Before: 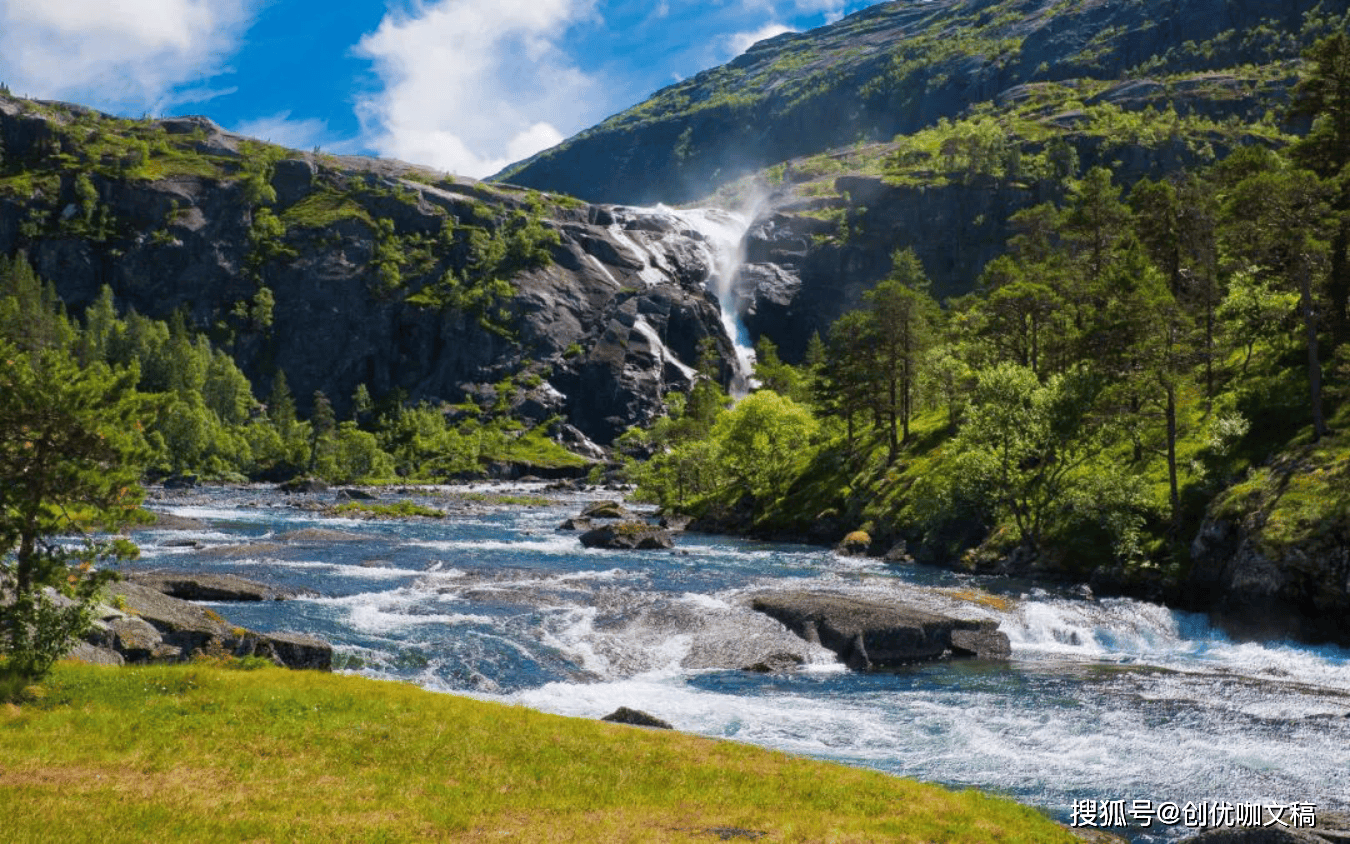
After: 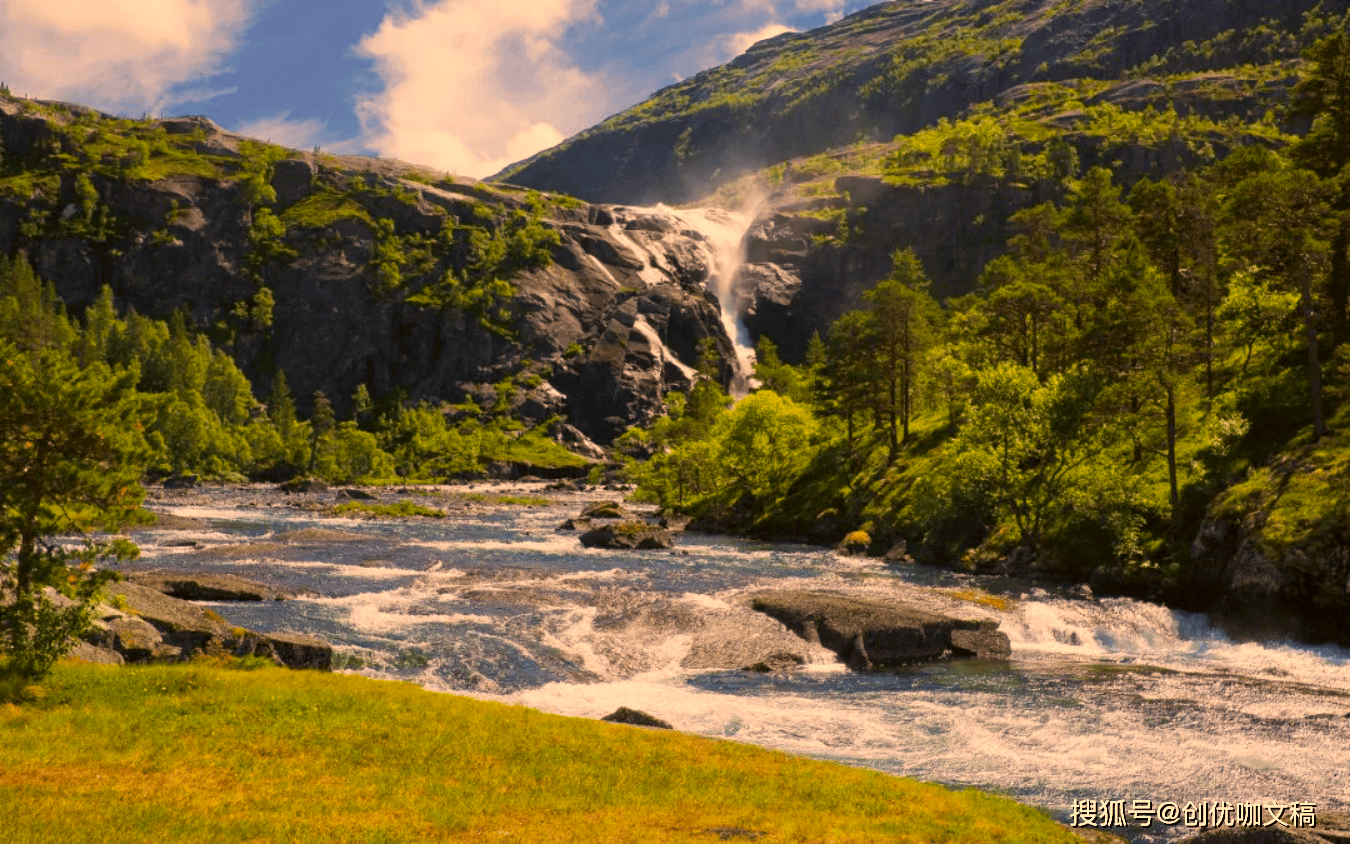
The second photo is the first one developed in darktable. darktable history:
color correction: highlights a* 18.26, highlights b* 35.56, shadows a* 0.96, shadows b* 6.41, saturation 1.02
